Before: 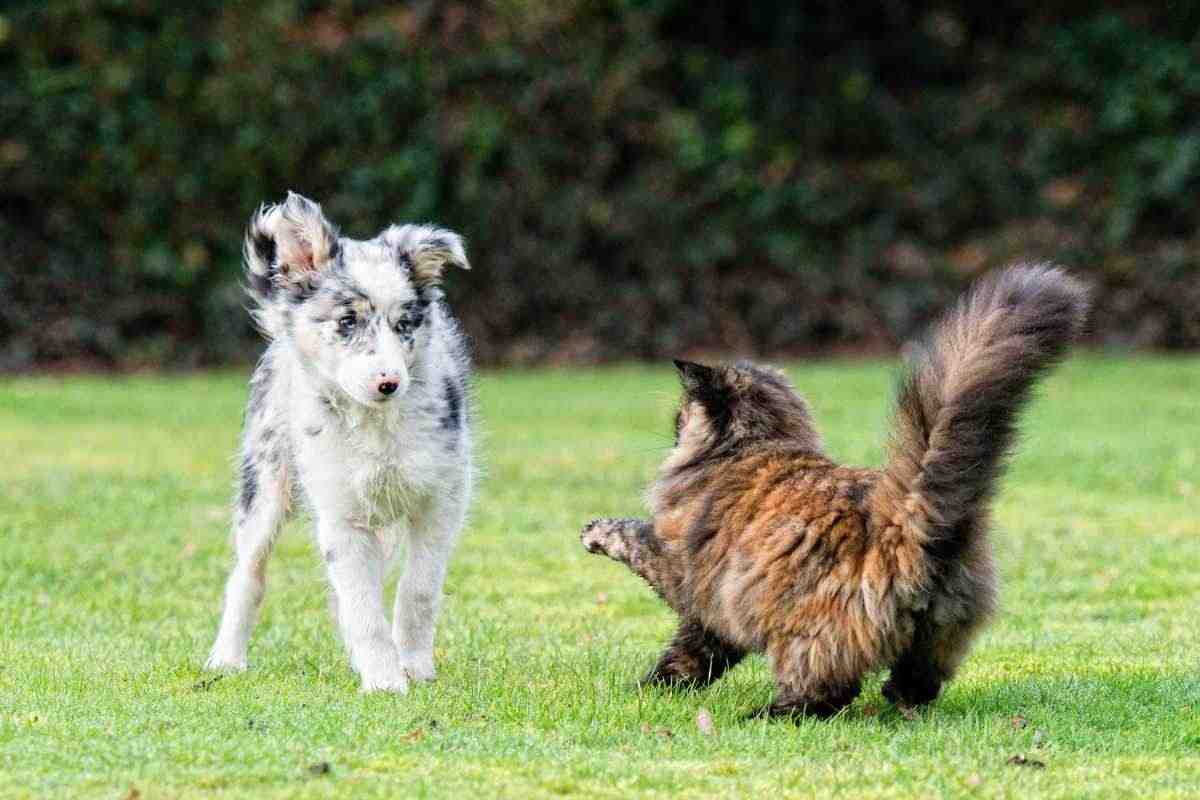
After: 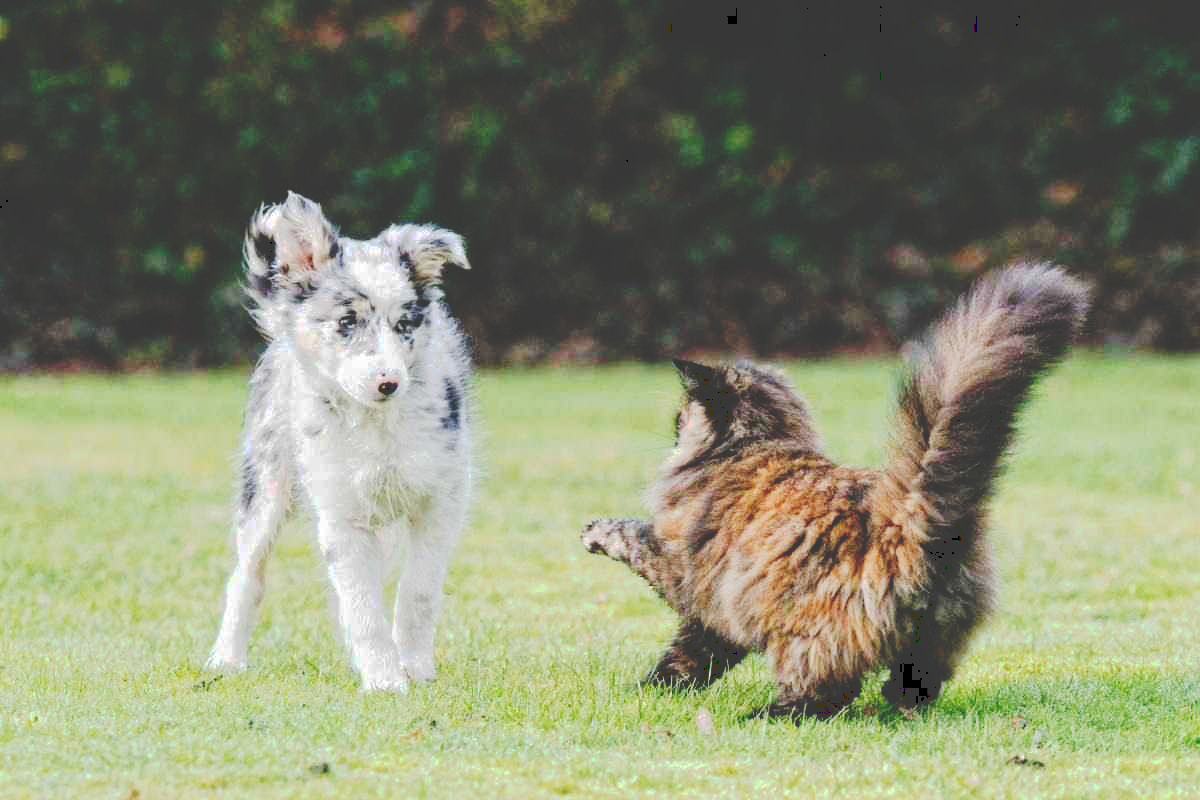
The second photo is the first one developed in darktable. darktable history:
exposure: exposure 0.014 EV, compensate highlight preservation false
tone curve: curves: ch0 [(0, 0) (0.003, 0.232) (0.011, 0.232) (0.025, 0.232) (0.044, 0.233) (0.069, 0.234) (0.1, 0.237) (0.136, 0.247) (0.177, 0.258) (0.224, 0.283) (0.277, 0.332) (0.335, 0.401) (0.399, 0.483) (0.468, 0.56) (0.543, 0.637) (0.623, 0.706) (0.709, 0.764) (0.801, 0.816) (0.898, 0.859) (1, 1)], preserve colors none
